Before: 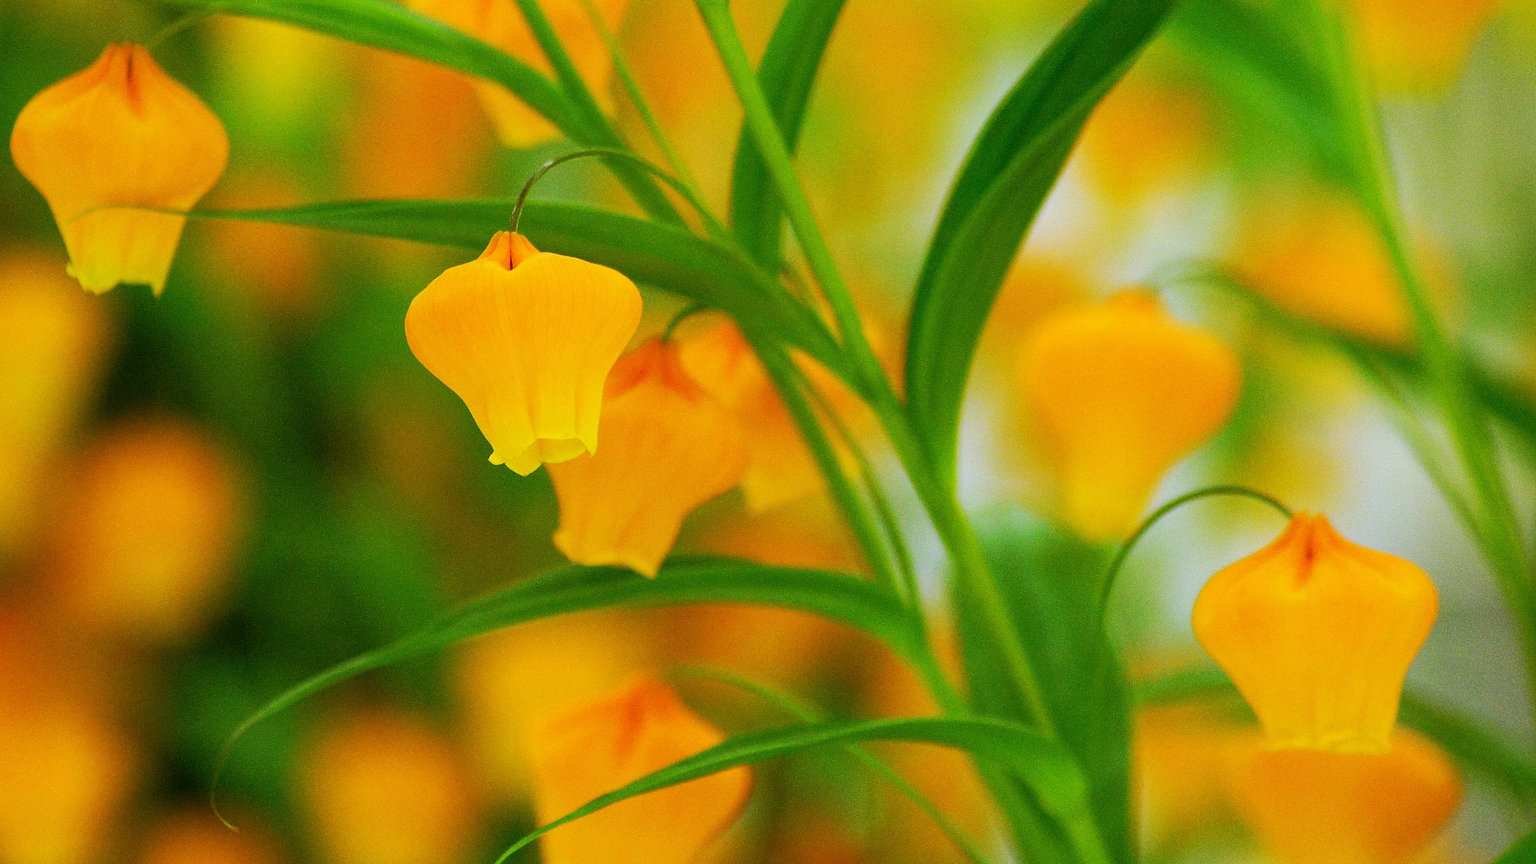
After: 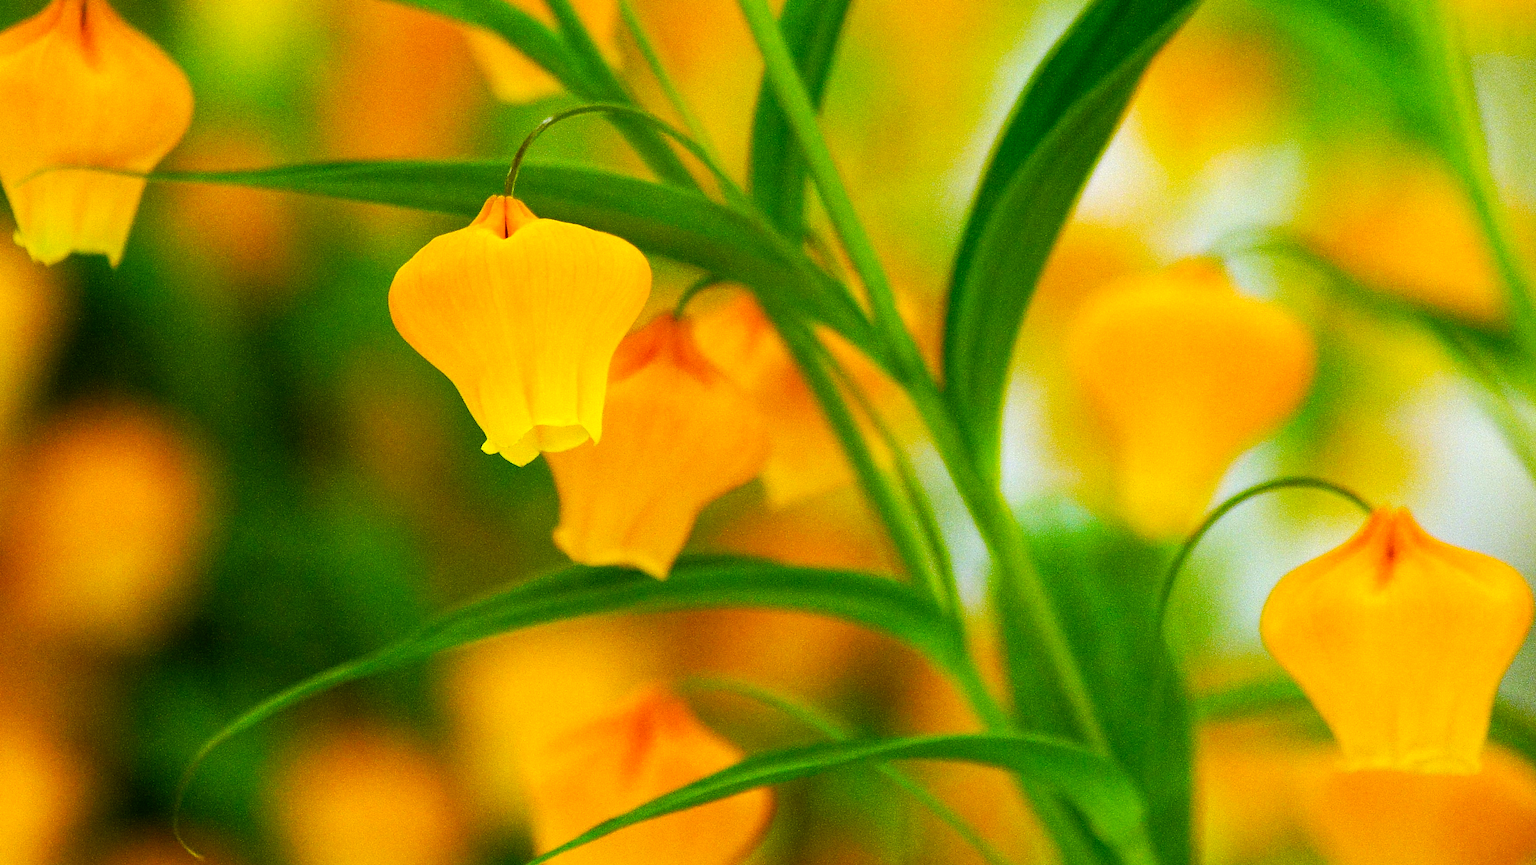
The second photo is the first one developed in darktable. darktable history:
tone equalizer: on, module defaults
color balance rgb: shadows lift › luminance -20.252%, perceptual saturation grading › global saturation 0.562%, perceptual saturation grading › mid-tones 6.251%, perceptual saturation grading › shadows 72.113%, perceptual brilliance grading › highlights 9.651%, perceptual brilliance grading › mid-tones 5.284%, global vibrance 9.984%
crop: left 3.554%, top 6.392%, right 6.163%, bottom 3.207%
